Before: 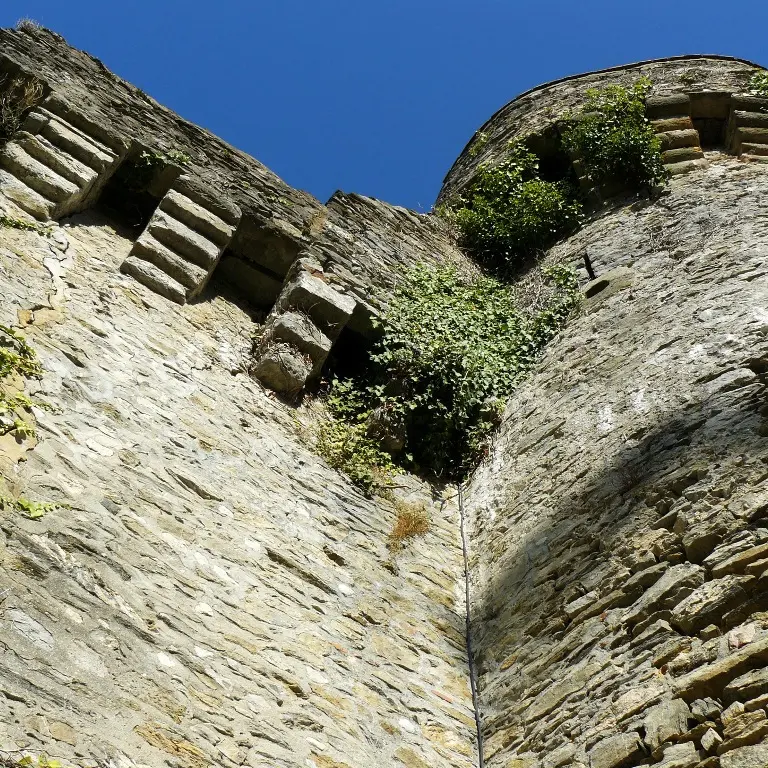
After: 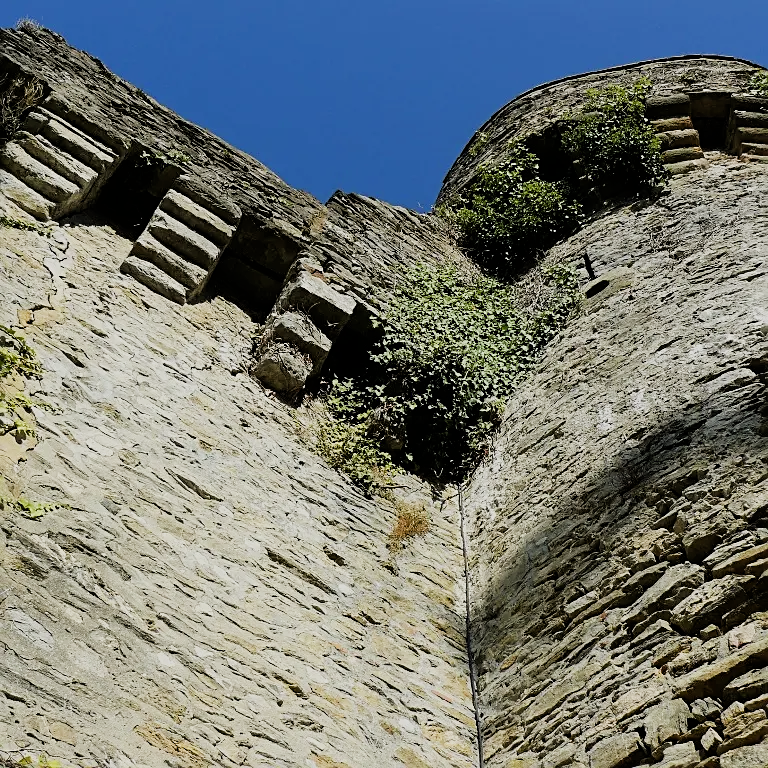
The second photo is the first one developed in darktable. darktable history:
filmic rgb: black relative exposure -7.65 EV, white relative exposure 4.56 EV, threshold 2.97 EV, hardness 3.61, contrast 1.058, enable highlight reconstruction true
sharpen: on, module defaults
